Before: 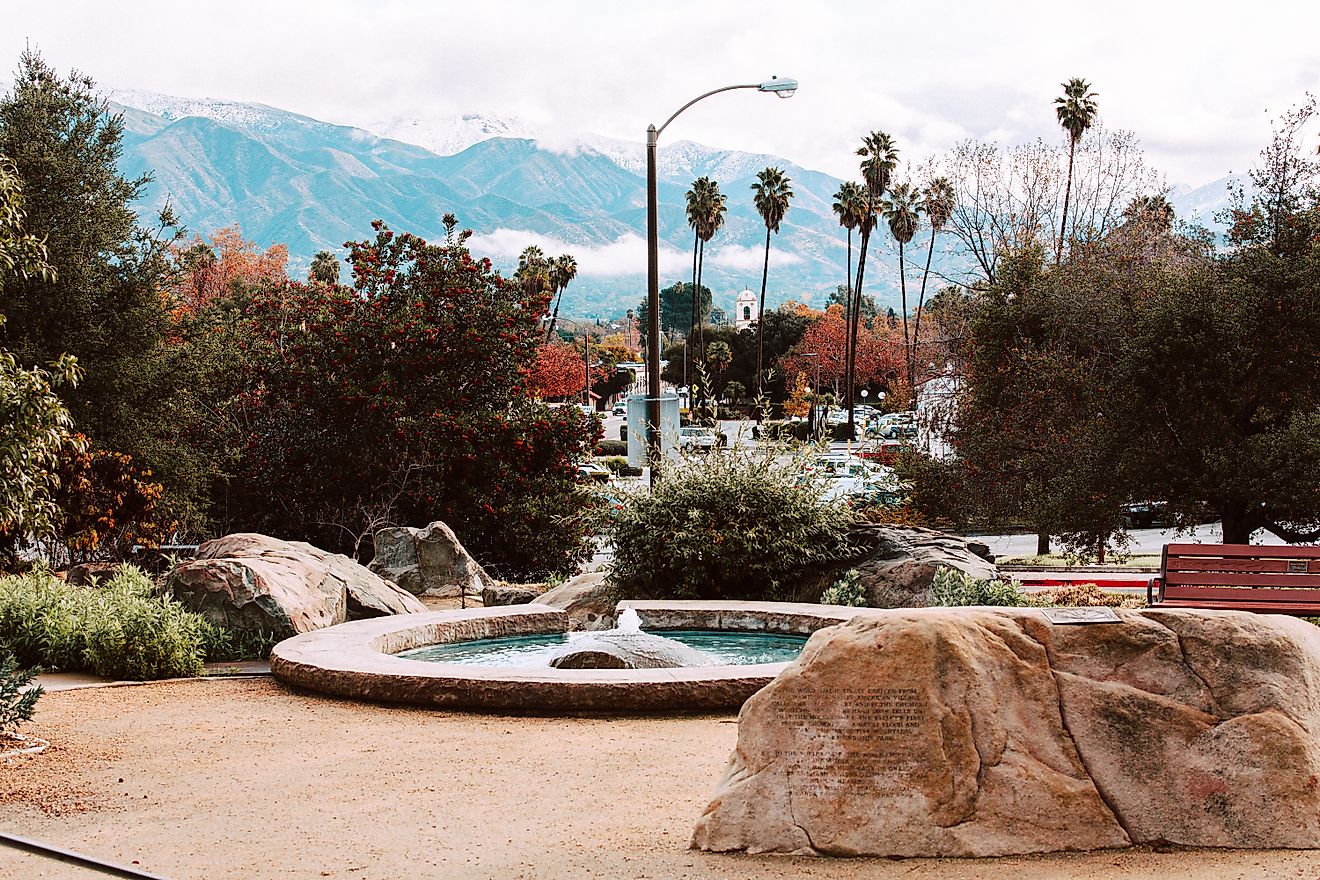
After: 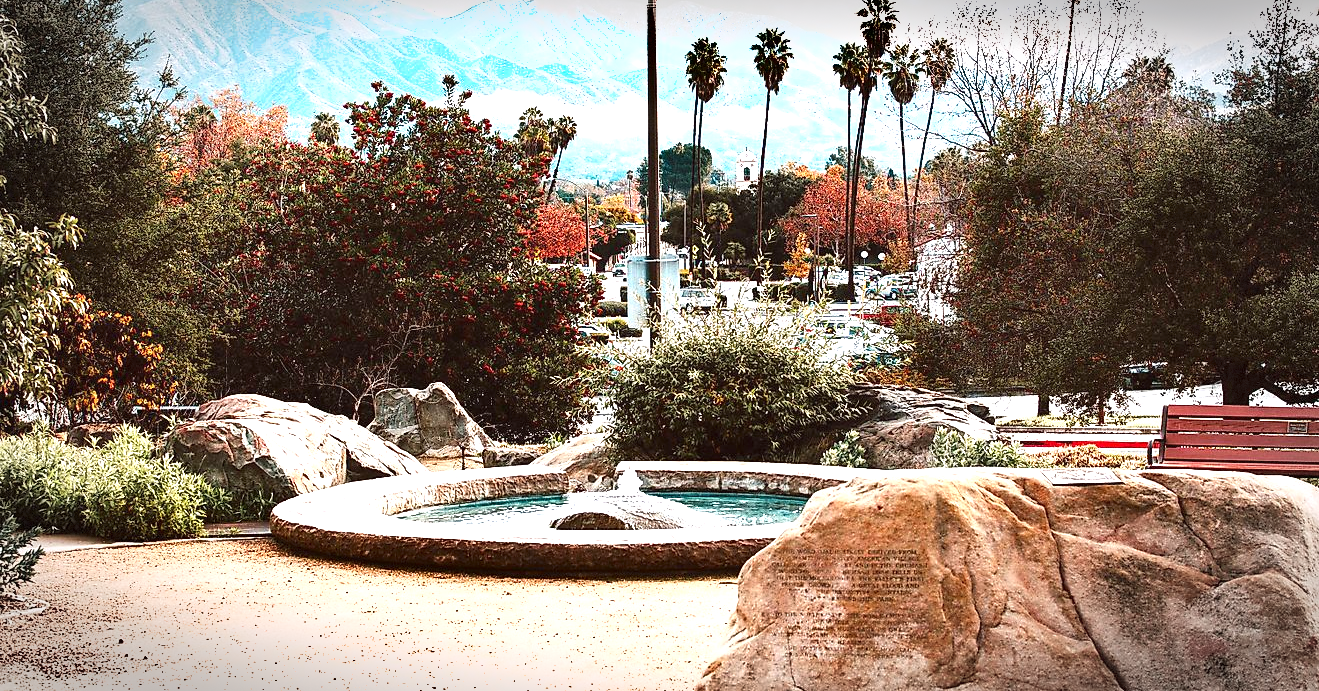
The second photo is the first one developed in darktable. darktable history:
crop and rotate: top 15.868%, bottom 5.496%
shadows and highlights: low approximation 0.01, soften with gaussian
exposure: black level correction 0, exposure 1.104 EV, compensate highlight preservation false
vignetting: automatic ratio true, dithering 8-bit output, unbound false
local contrast: mode bilateral grid, contrast 100, coarseness 100, detail 91%, midtone range 0.2
